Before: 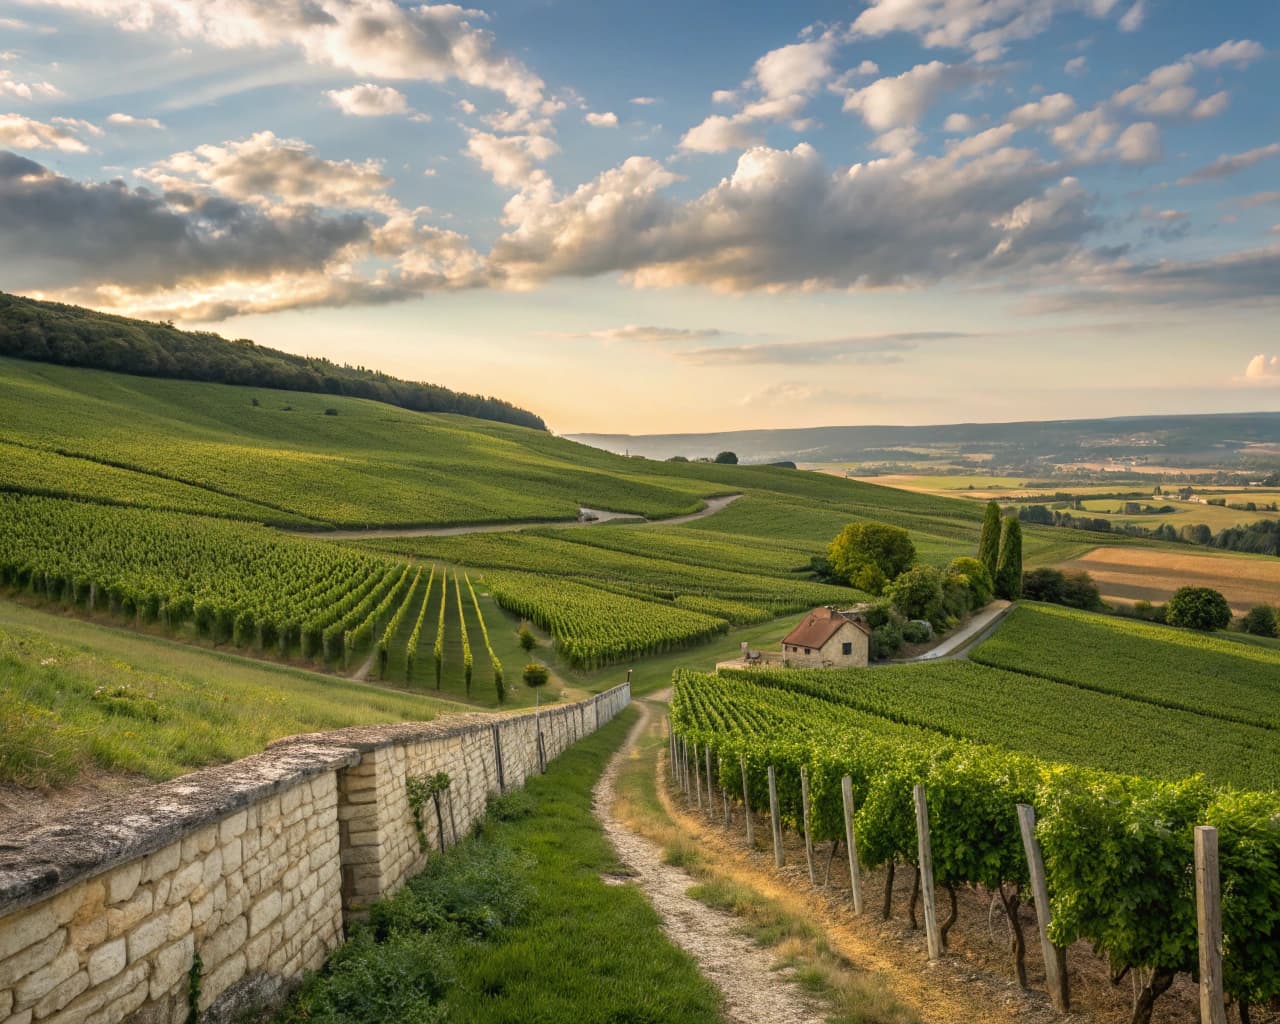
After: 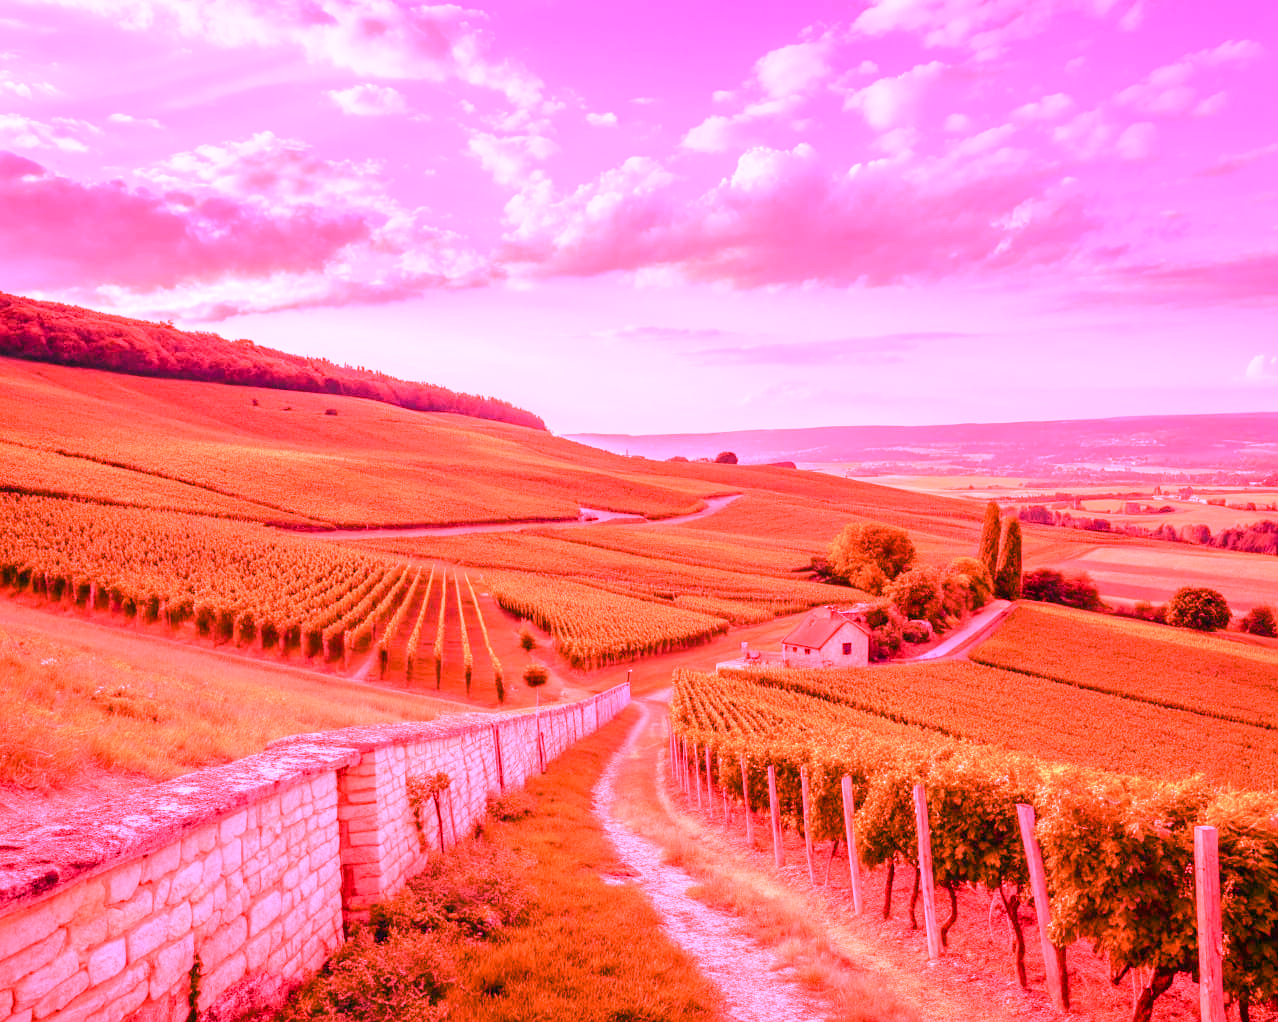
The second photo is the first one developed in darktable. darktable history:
color balance rgb: shadows lift › chroma 1%, shadows lift › hue 113°, highlights gain › chroma 0.2%, highlights gain › hue 333°, perceptual saturation grading › global saturation 20%, perceptual saturation grading › highlights -25%, perceptual saturation grading › shadows 25%, contrast -10%
white balance: red 4.26, blue 1.802
crop: top 0.05%, bottom 0.098%
